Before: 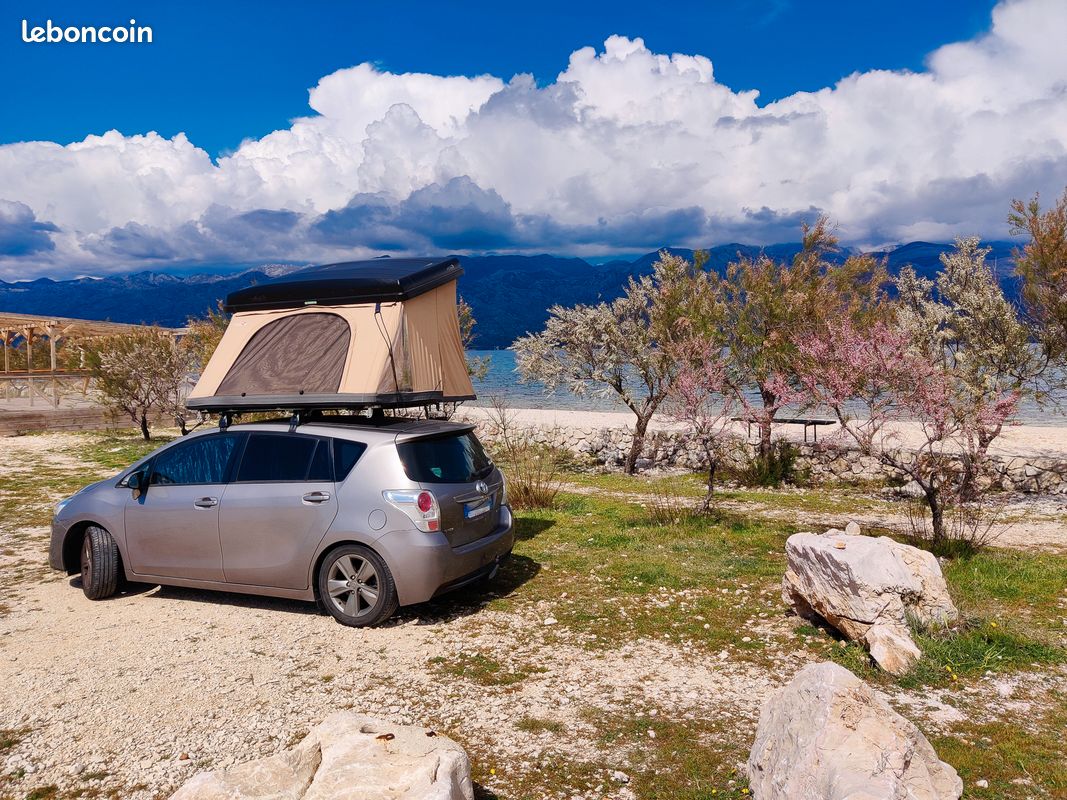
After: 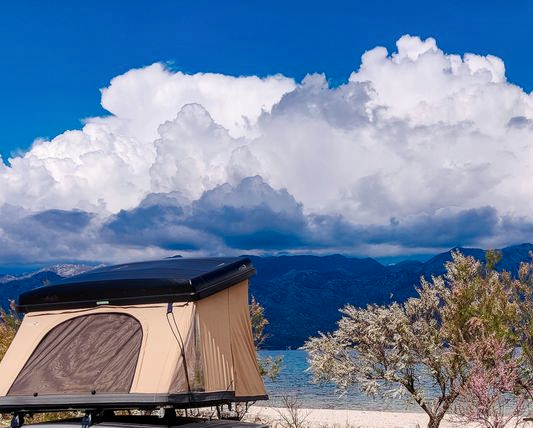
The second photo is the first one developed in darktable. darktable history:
crop: left 19.556%, right 30.401%, bottom 46.458%
local contrast: on, module defaults
